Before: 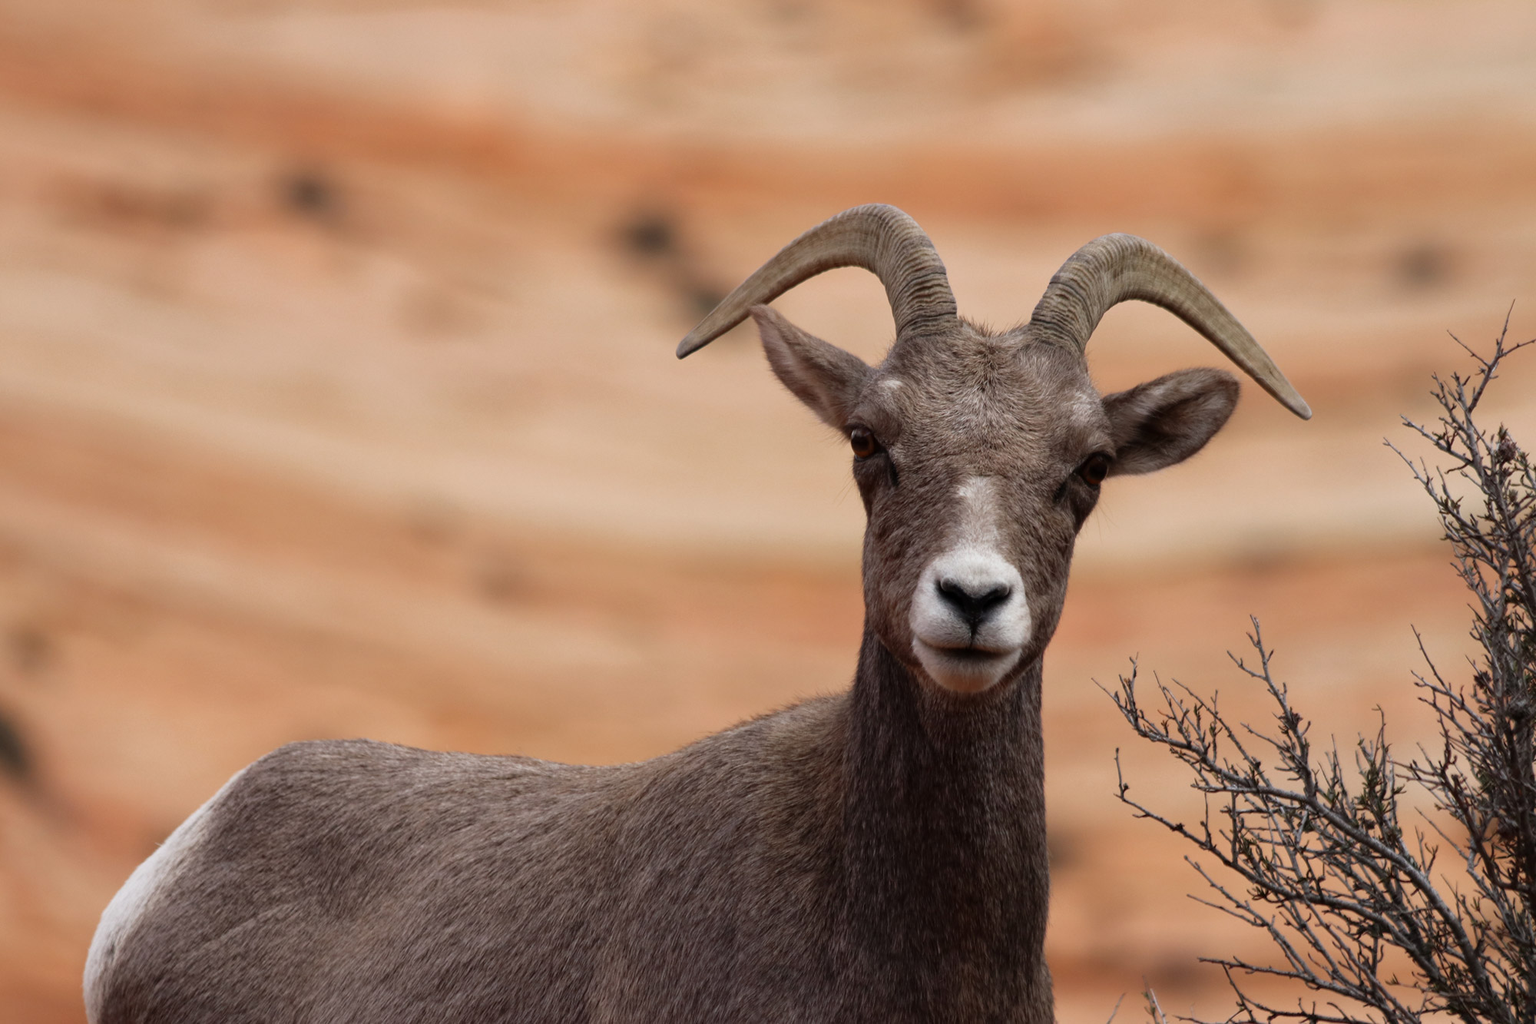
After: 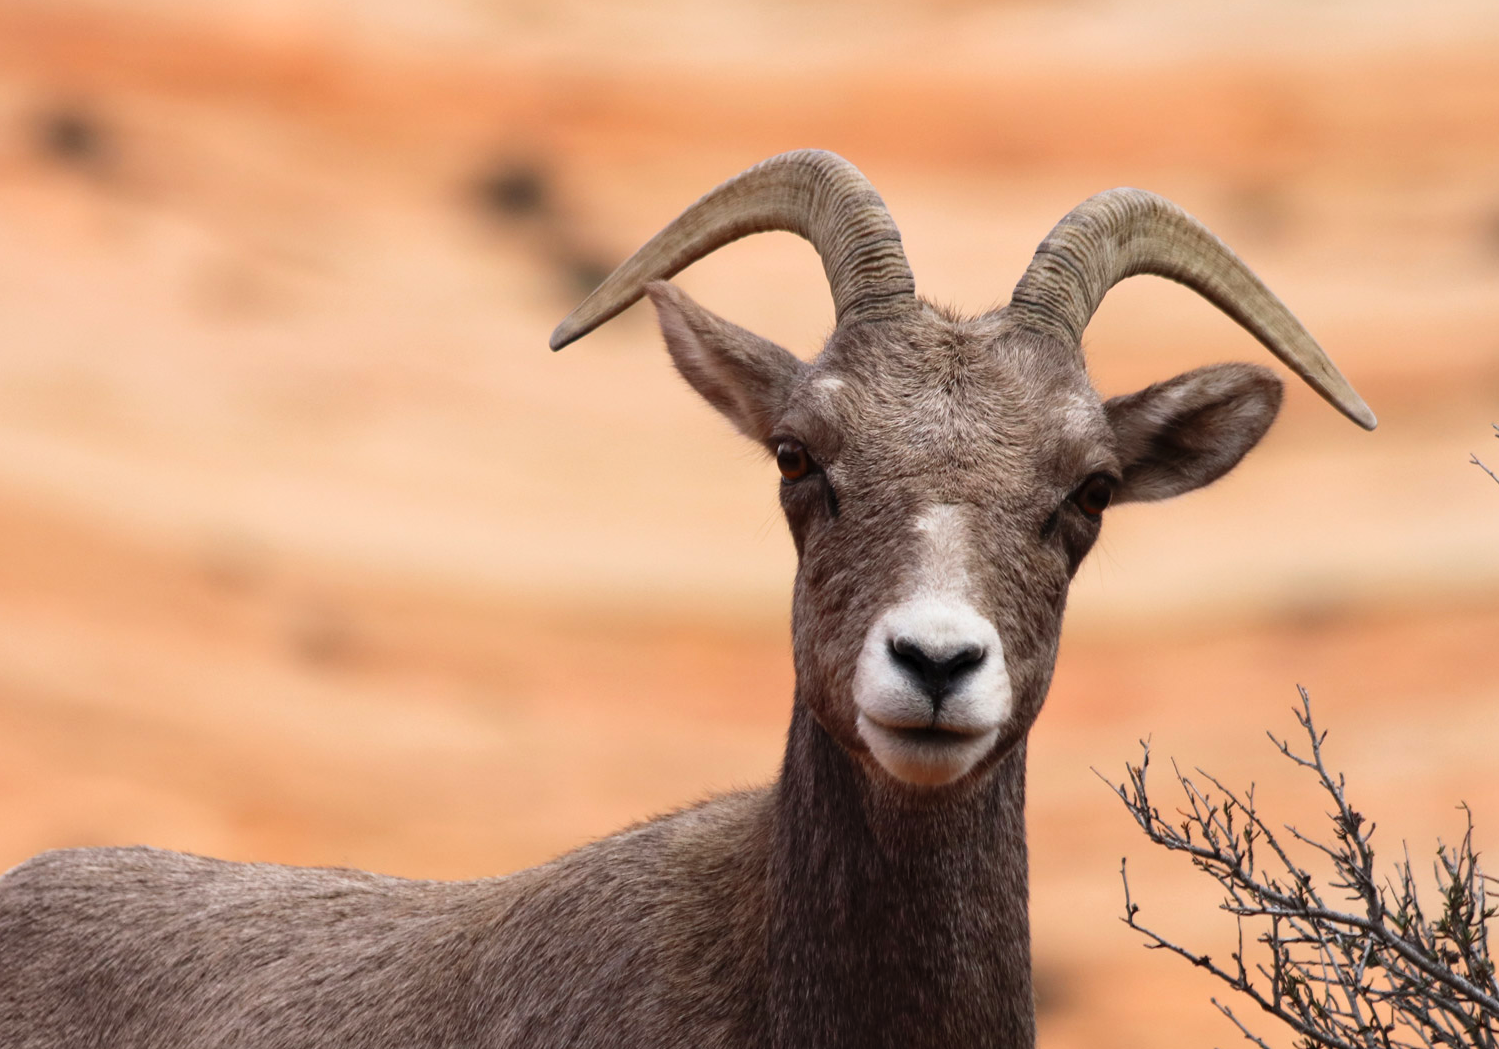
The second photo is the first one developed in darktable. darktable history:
crop: left 16.551%, top 8.724%, right 8.456%, bottom 12.579%
contrast brightness saturation: contrast 0.201, brightness 0.159, saturation 0.229
